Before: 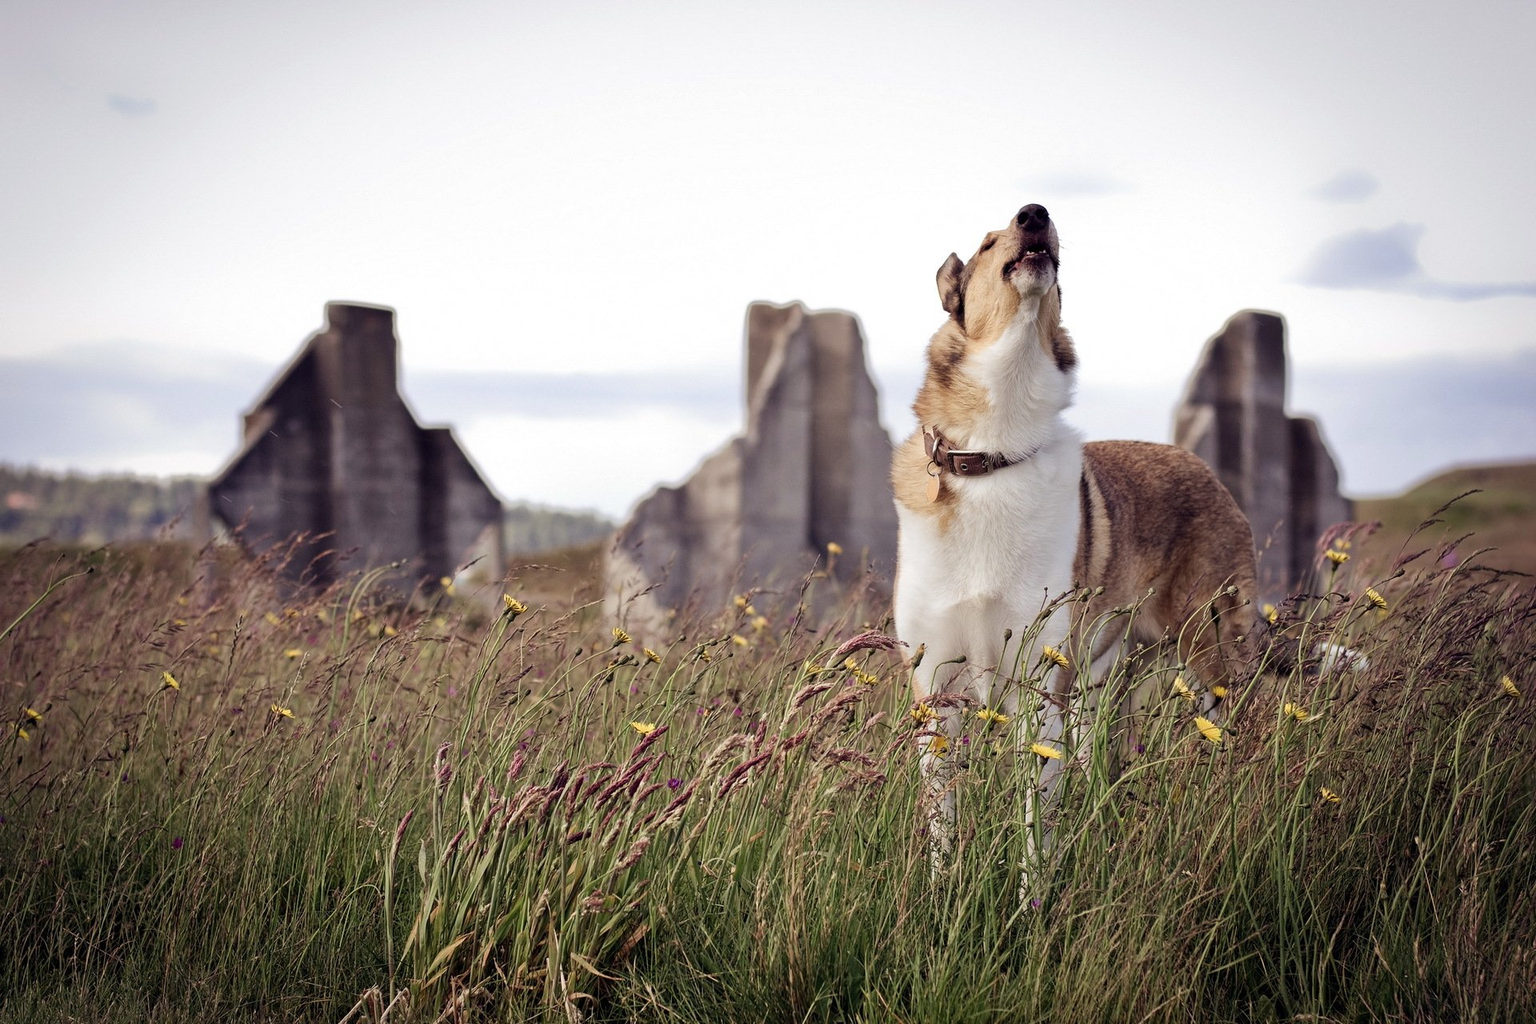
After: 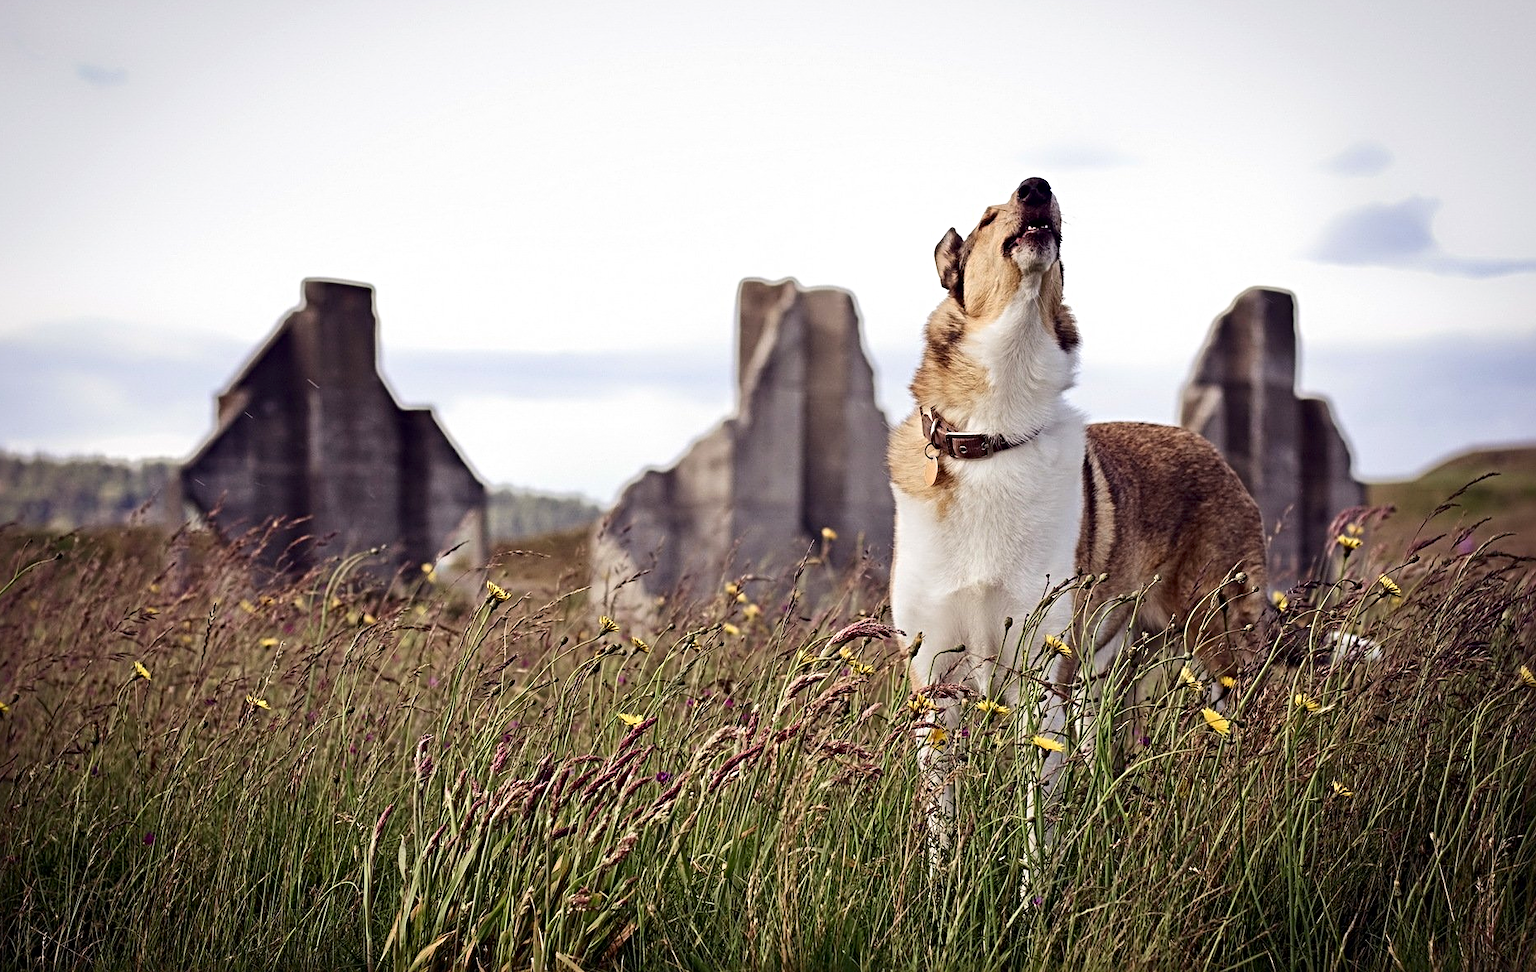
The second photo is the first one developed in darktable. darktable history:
sharpen: radius 4.878
crop: left 2.226%, top 3.229%, right 1.115%, bottom 4.901%
contrast brightness saturation: contrast 0.126, brightness -0.046, saturation 0.157
